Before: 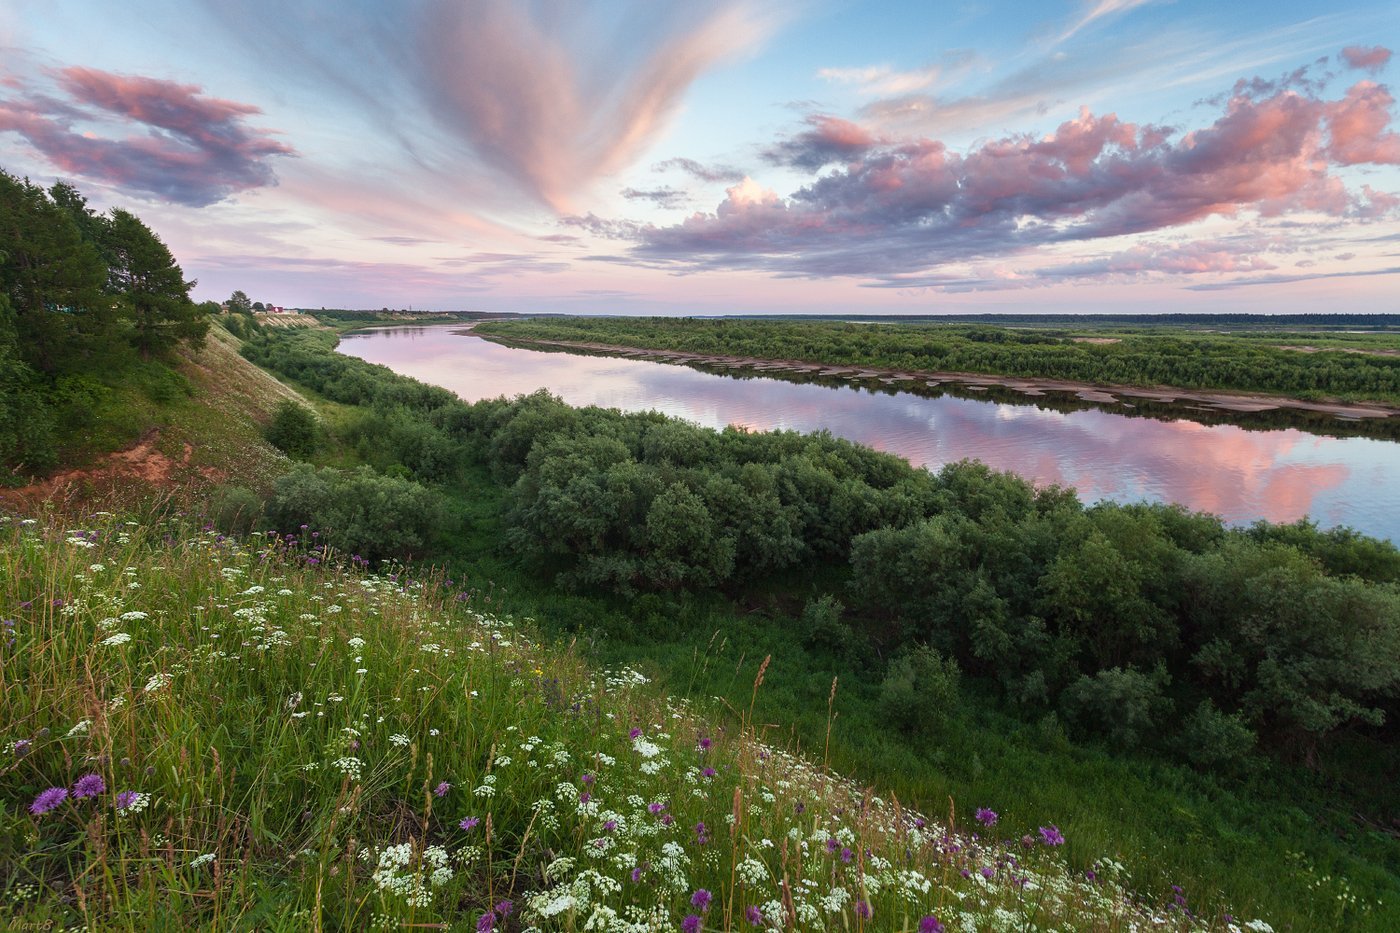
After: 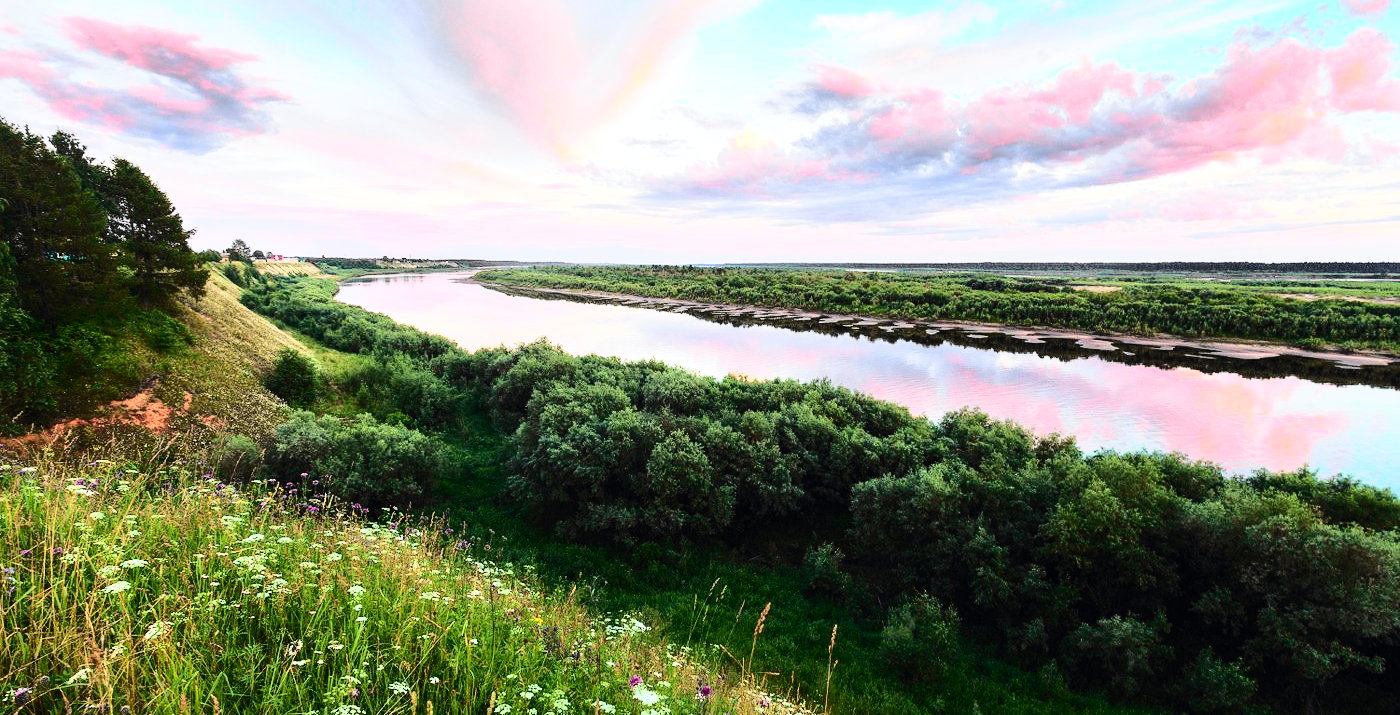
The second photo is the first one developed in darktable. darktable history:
base curve: curves: ch0 [(0, 0) (0.028, 0.03) (0.121, 0.232) (0.46, 0.748) (0.859, 0.968) (1, 1)]
crop: top 5.667%, bottom 17.637%
tone curve: curves: ch0 [(0, 0) (0.071, 0.047) (0.266, 0.26) (0.483, 0.554) (0.753, 0.811) (1, 0.983)]; ch1 [(0, 0) (0.346, 0.307) (0.408, 0.369) (0.463, 0.443) (0.482, 0.493) (0.502, 0.5) (0.517, 0.502) (0.55, 0.548) (0.597, 0.624) (0.651, 0.698) (1, 1)]; ch2 [(0, 0) (0.346, 0.34) (0.434, 0.46) (0.485, 0.494) (0.5, 0.494) (0.517, 0.506) (0.535, 0.529) (0.583, 0.611) (0.625, 0.666) (1, 1)], color space Lab, independent channels, preserve colors none
tone equalizer: -8 EV -0.75 EV, -7 EV -0.7 EV, -6 EV -0.6 EV, -5 EV -0.4 EV, -3 EV 0.4 EV, -2 EV 0.6 EV, -1 EV 0.7 EV, +0 EV 0.75 EV, edges refinement/feathering 500, mask exposure compensation -1.57 EV, preserve details no
